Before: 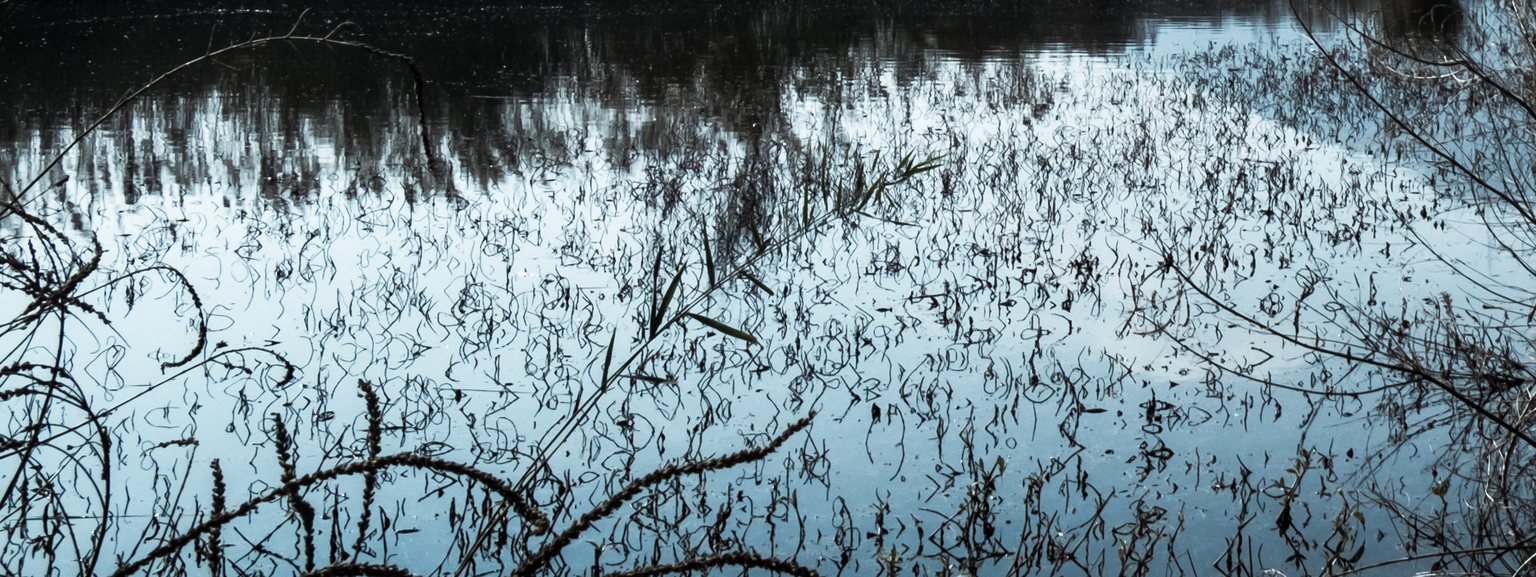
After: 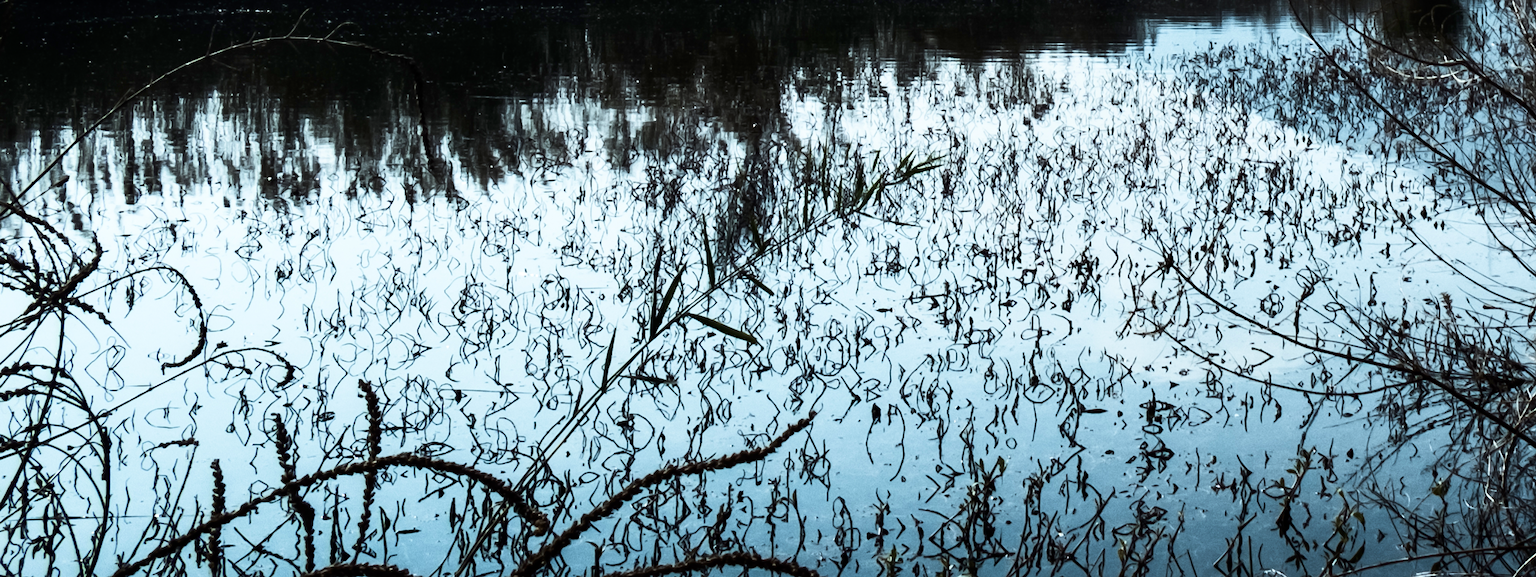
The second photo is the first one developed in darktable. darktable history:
contrast brightness saturation: contrast 0.28
velvia: on, module defaults
